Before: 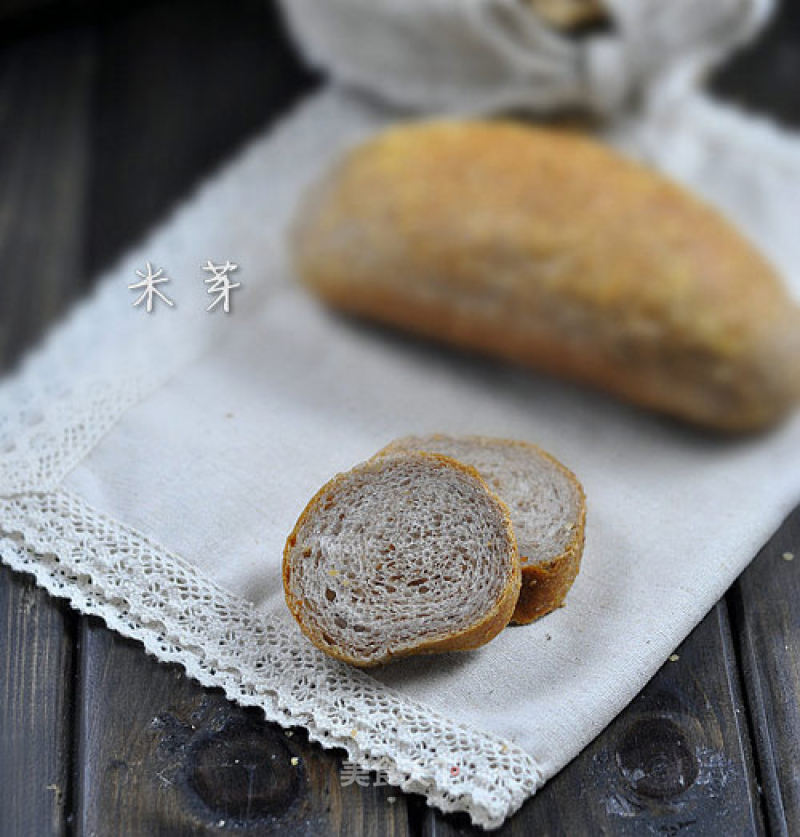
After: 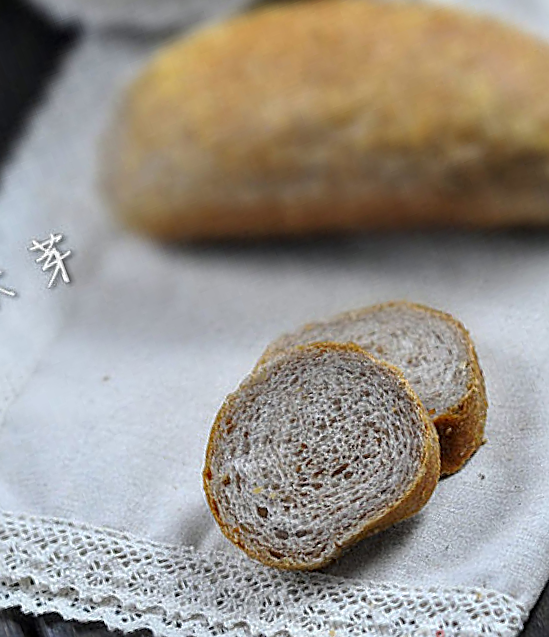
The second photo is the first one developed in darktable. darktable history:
tone equalizer: -8 EV 0.067 EV
crop and rotate: angle 20.18°, left 6.777%, right 3.935%, bottom 1.08%
local contrast: on, module defaults
sharpen: on, module defaults
